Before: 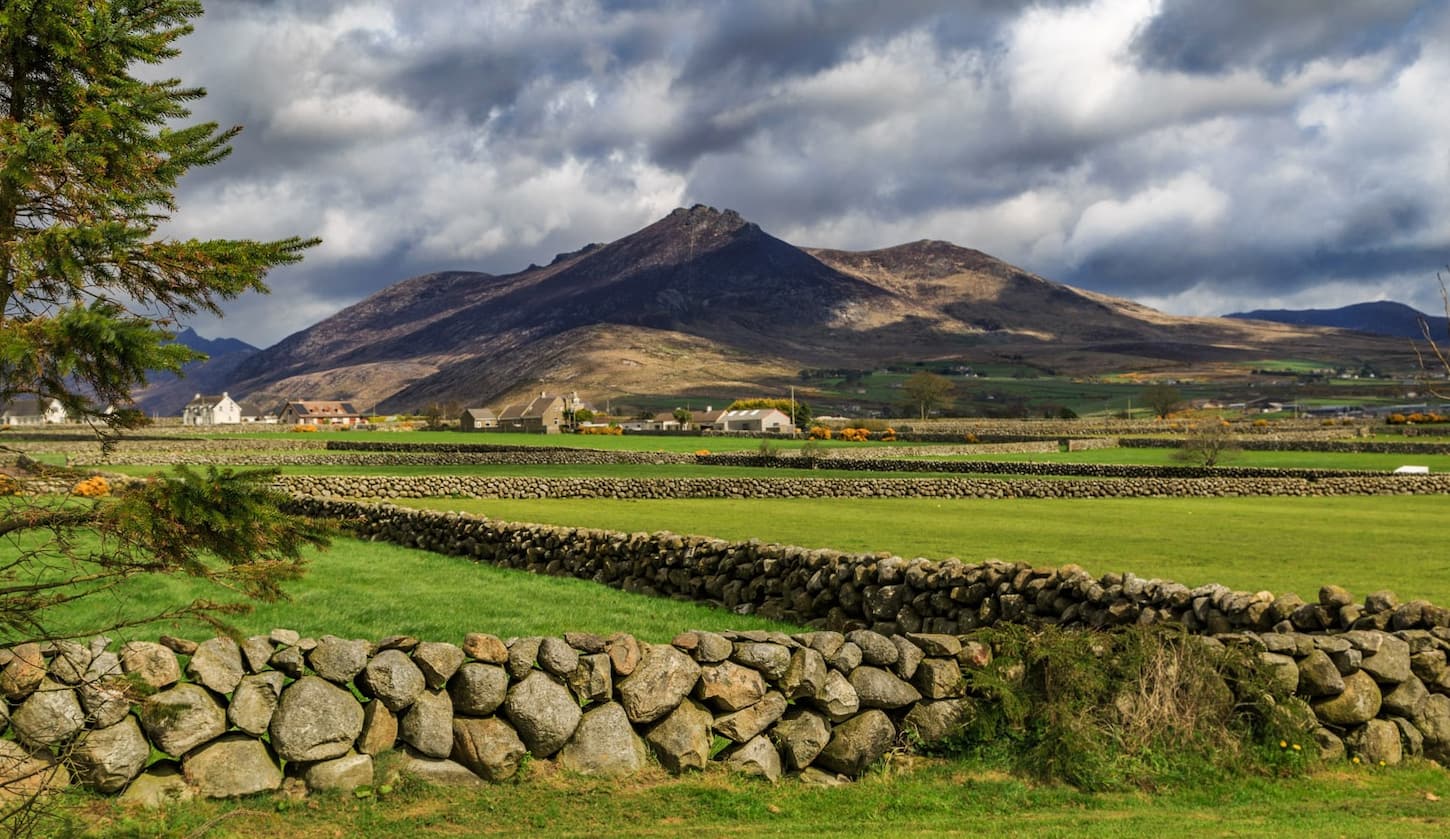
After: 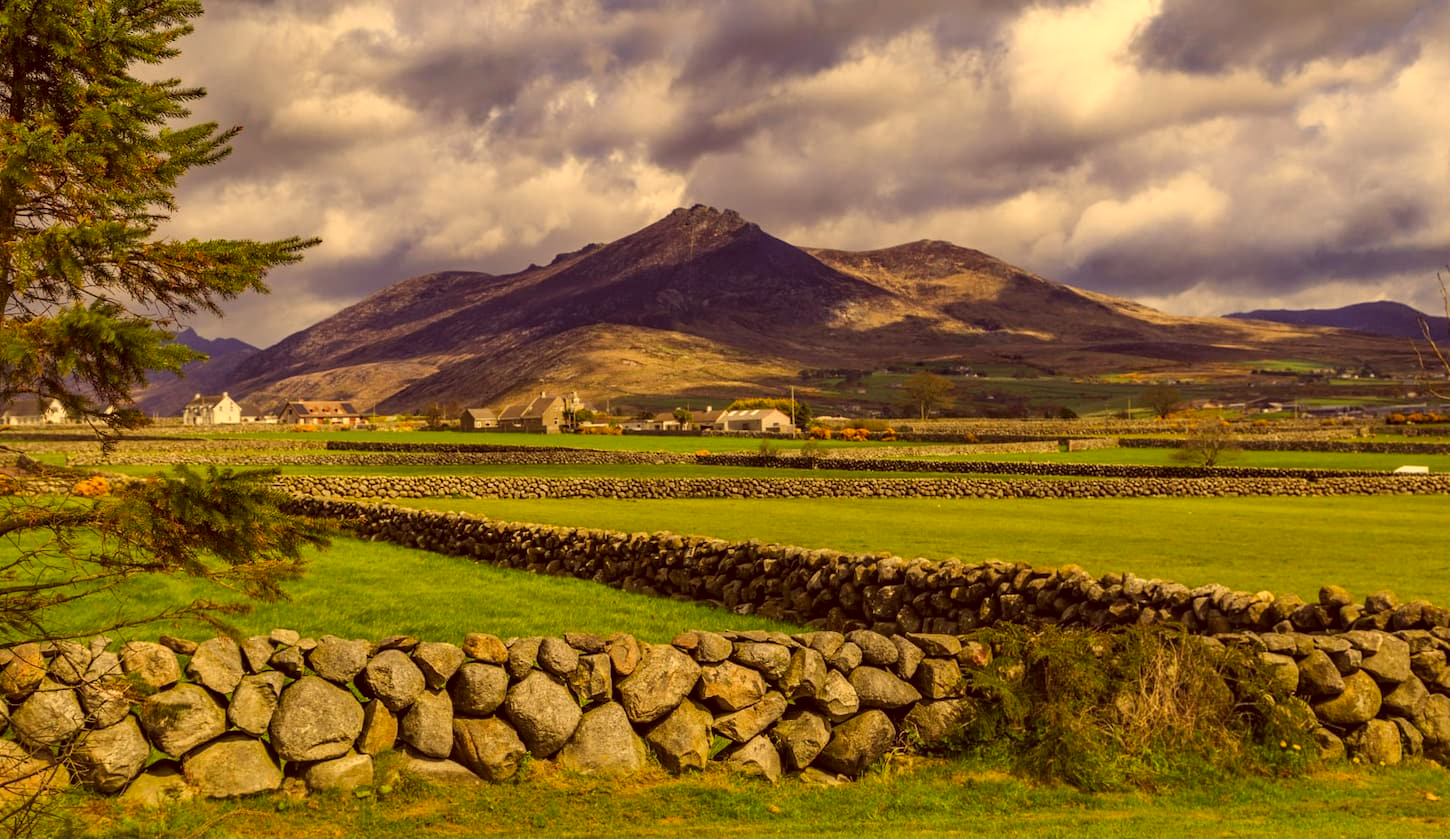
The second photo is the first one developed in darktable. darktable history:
color correction: highlights a* 9.76, highlights b* 39.21, shadows a* 14.89, shadows b* 3.22
